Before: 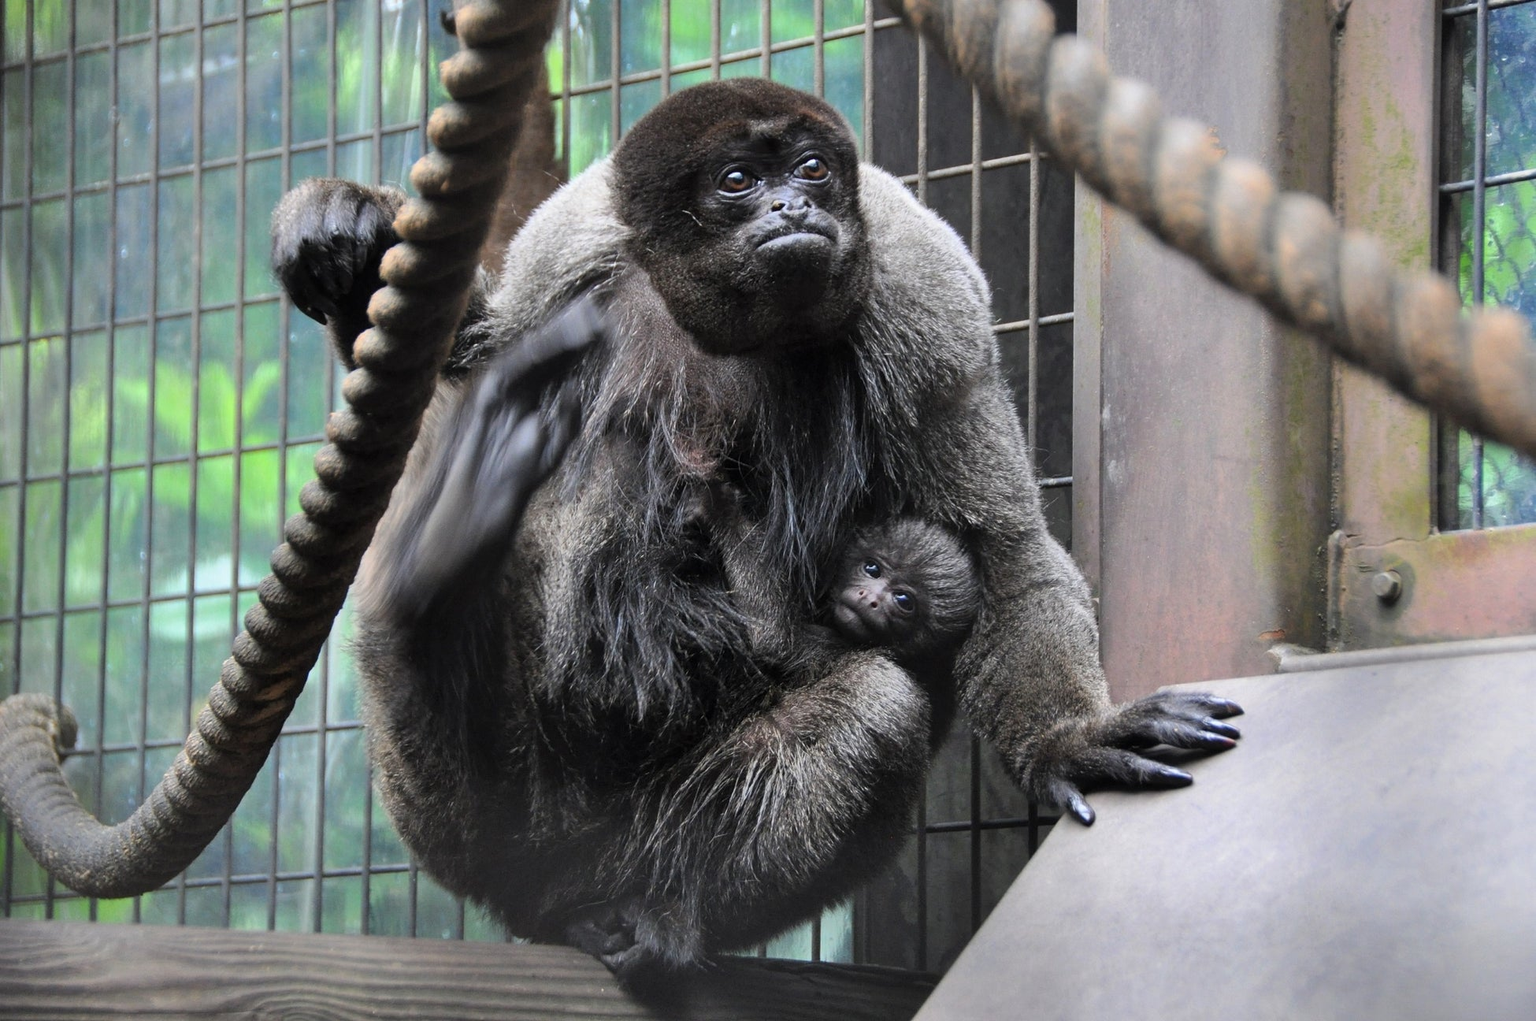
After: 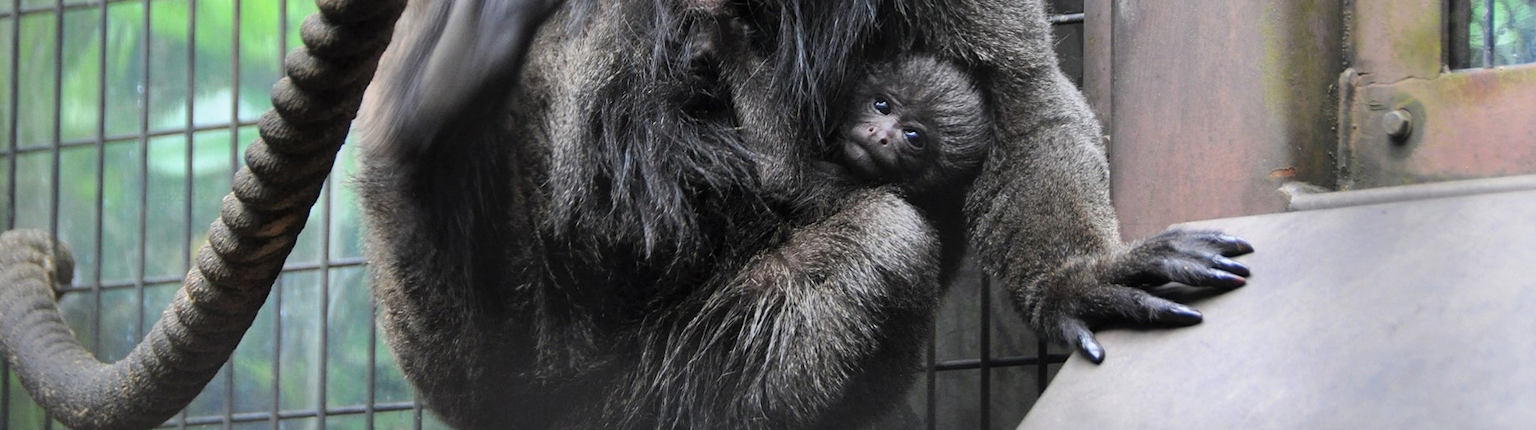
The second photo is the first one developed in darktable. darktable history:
crop: top 45.551%, bottom 12.262%
rotate and perspective: rotation 0.174°, lens shift (vertical) 0.013, lens shift (horizontal) 0.019, shear 0.001, automatic cropping original format, crop left 0.007, crop right 0.991, crop top 0.016, crop bottom 0.997
